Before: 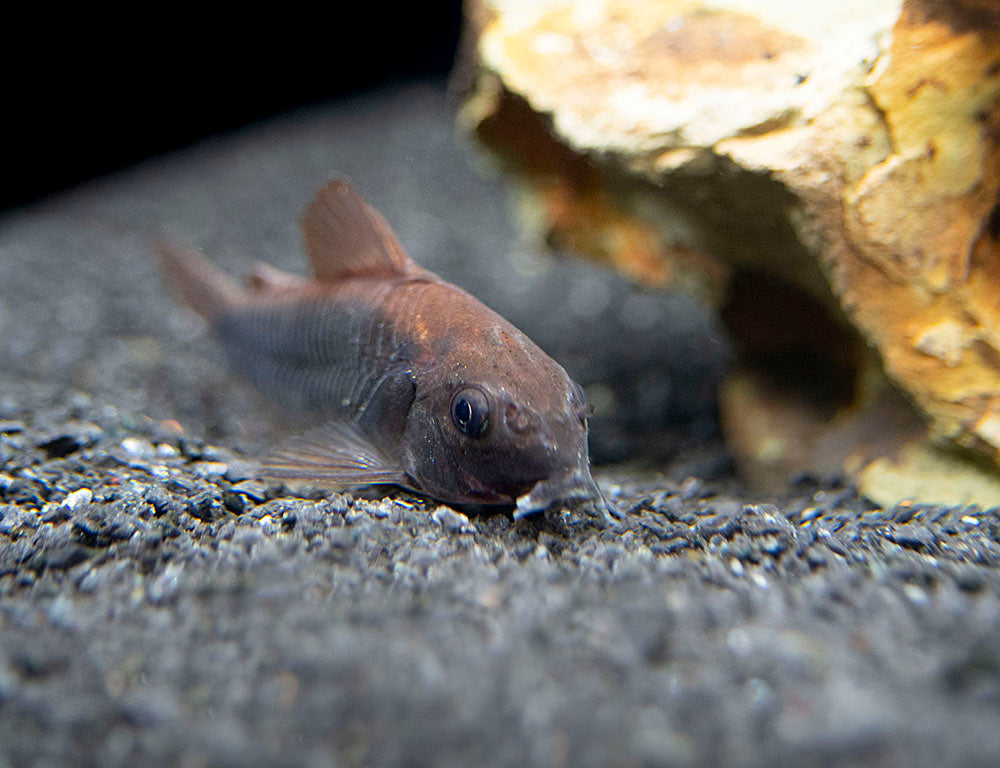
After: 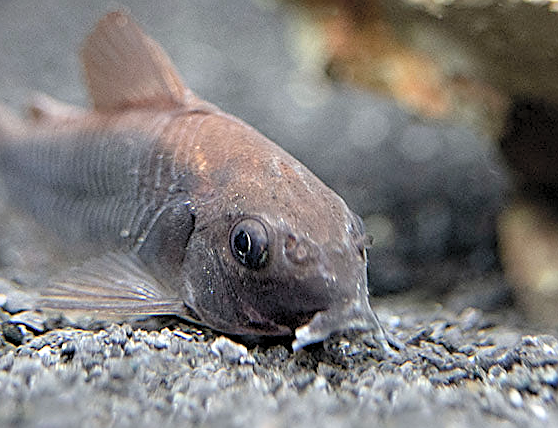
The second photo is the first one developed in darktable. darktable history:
contrast brightness saturation: contrast -0.05, saturation -0.41
crop and rotate: left 22.13%, top 22.054%, right 22.026%, bottom 22.102%
levels: black 3.83%, white 90.64%, levels [0.044, 0.416, 0.908]
sharpen: amount 0.6
